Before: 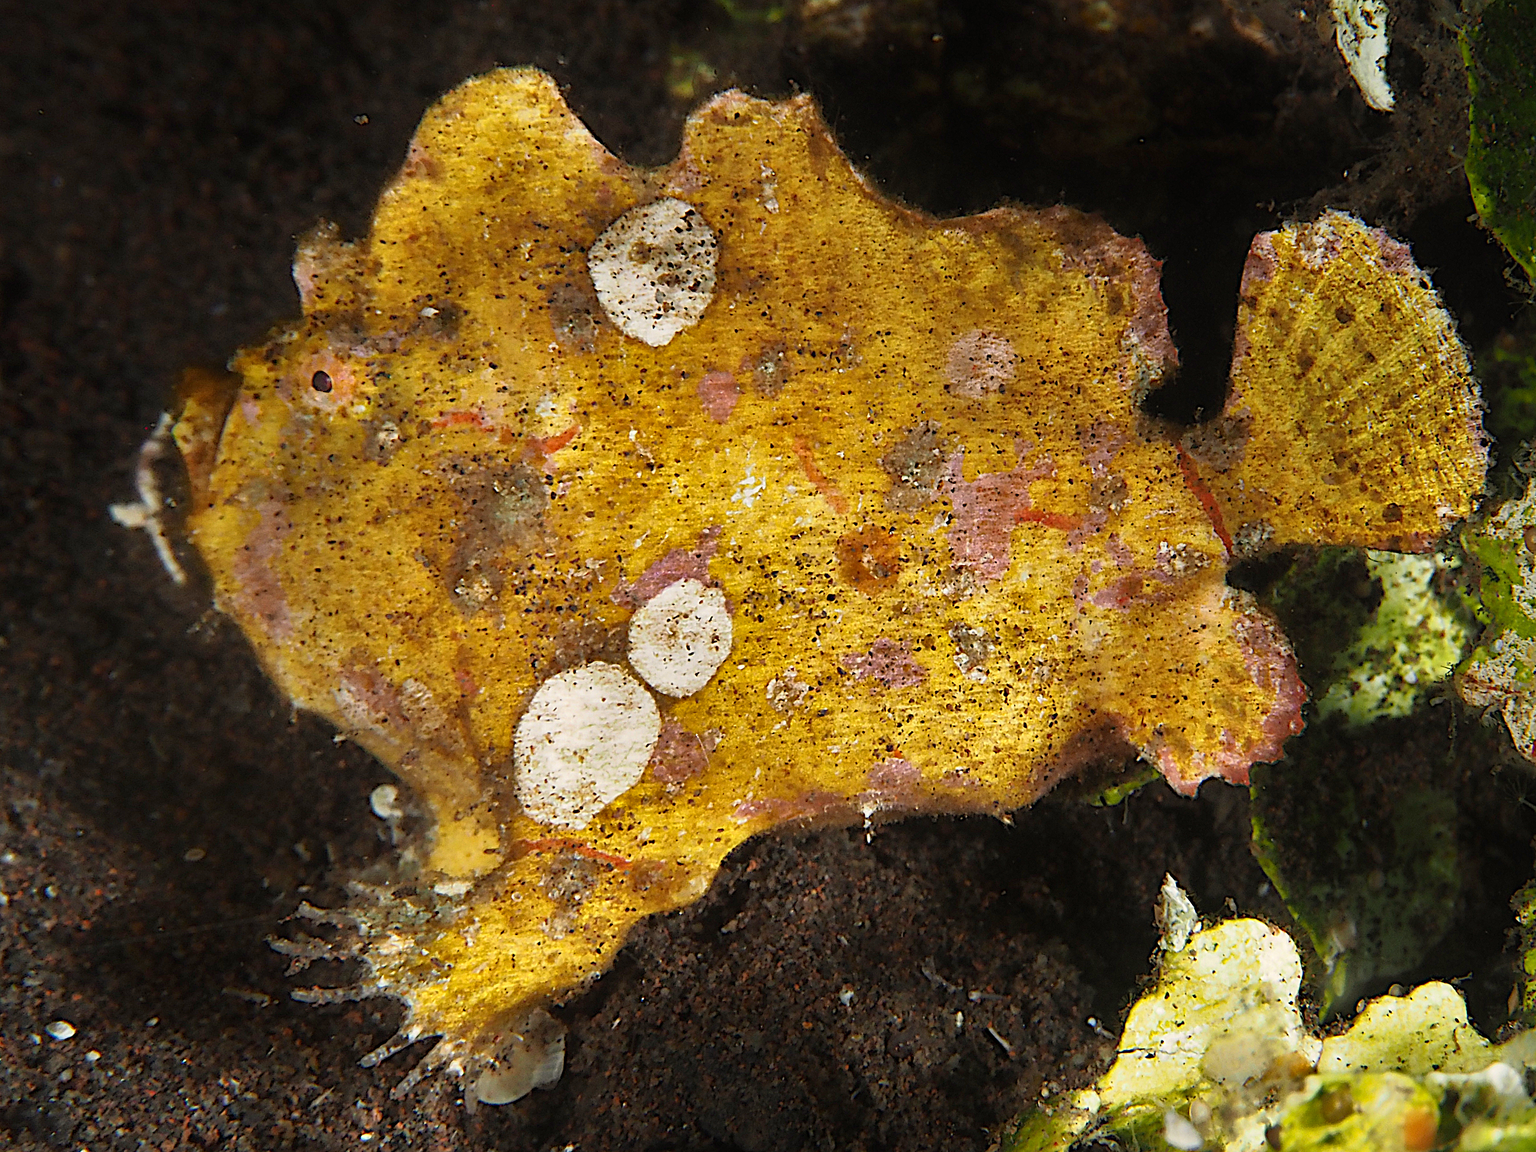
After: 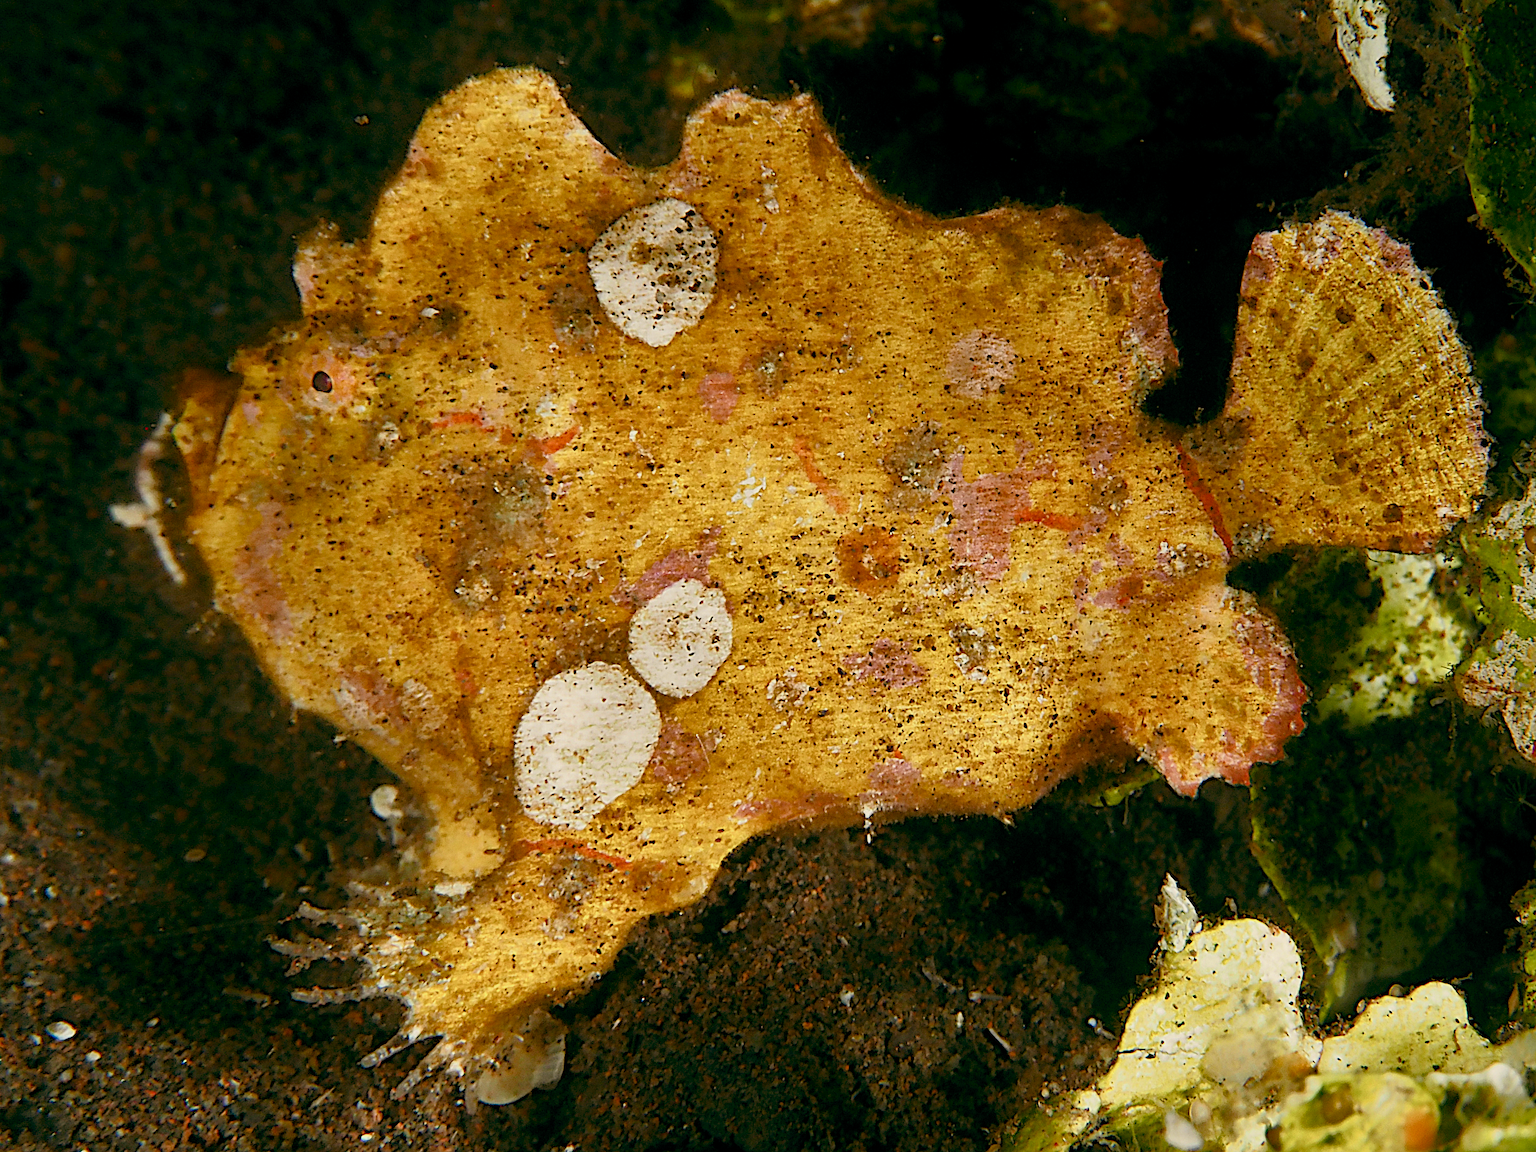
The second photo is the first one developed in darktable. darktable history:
color balance rgb: power › chroma 2.52%, power › hue 66.79°, highlights gain › chroma 1.021%, highlights gain › hue 60.08°, global offset › luminance -0.319%, global offset › chroma 0.116%, global offset › hue 168.21°, linear chroma grading › global chroma 5.658%, perceptual saturation grading › global saturation 0.399%, perceptual saturation grading › highlights -24.967%, perceptual saturation grading › shadows 29.957%, contrast -9.848%
